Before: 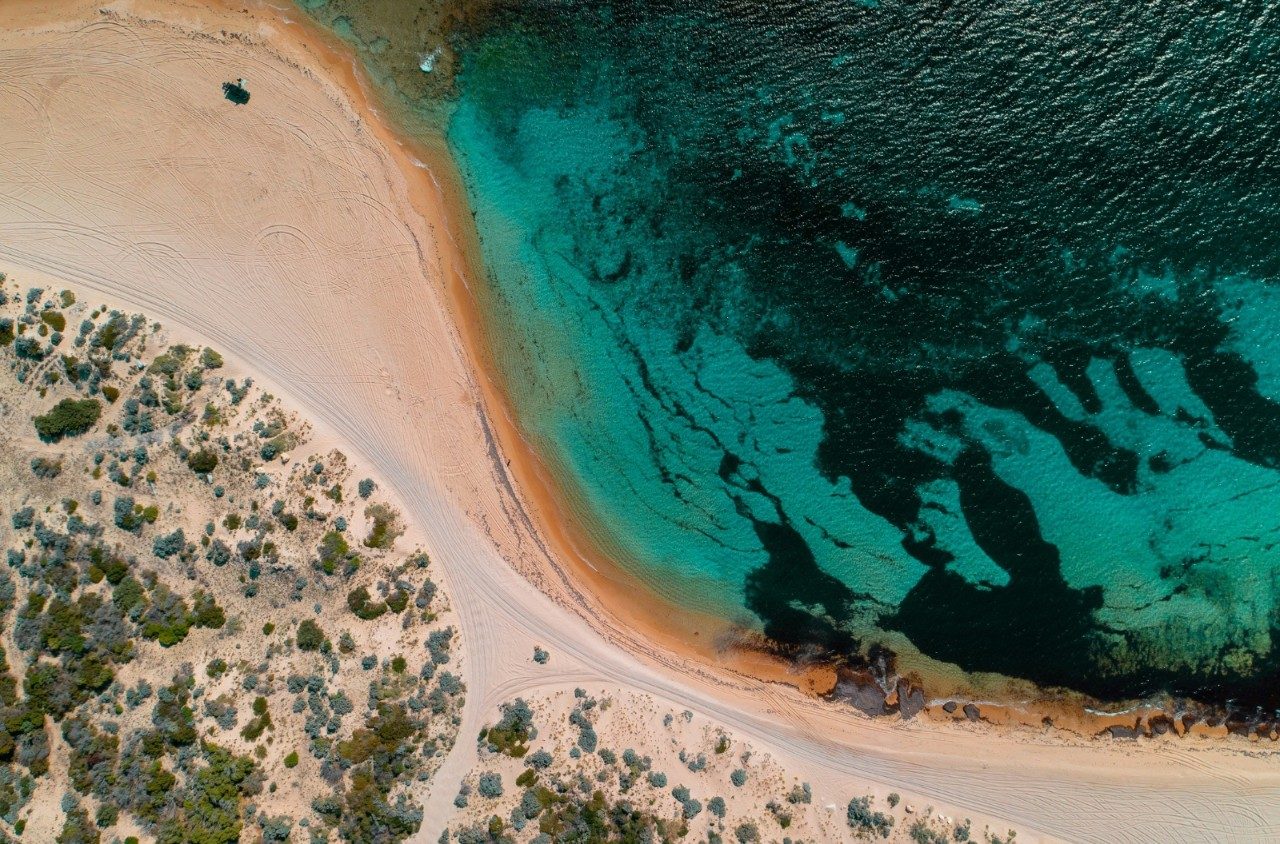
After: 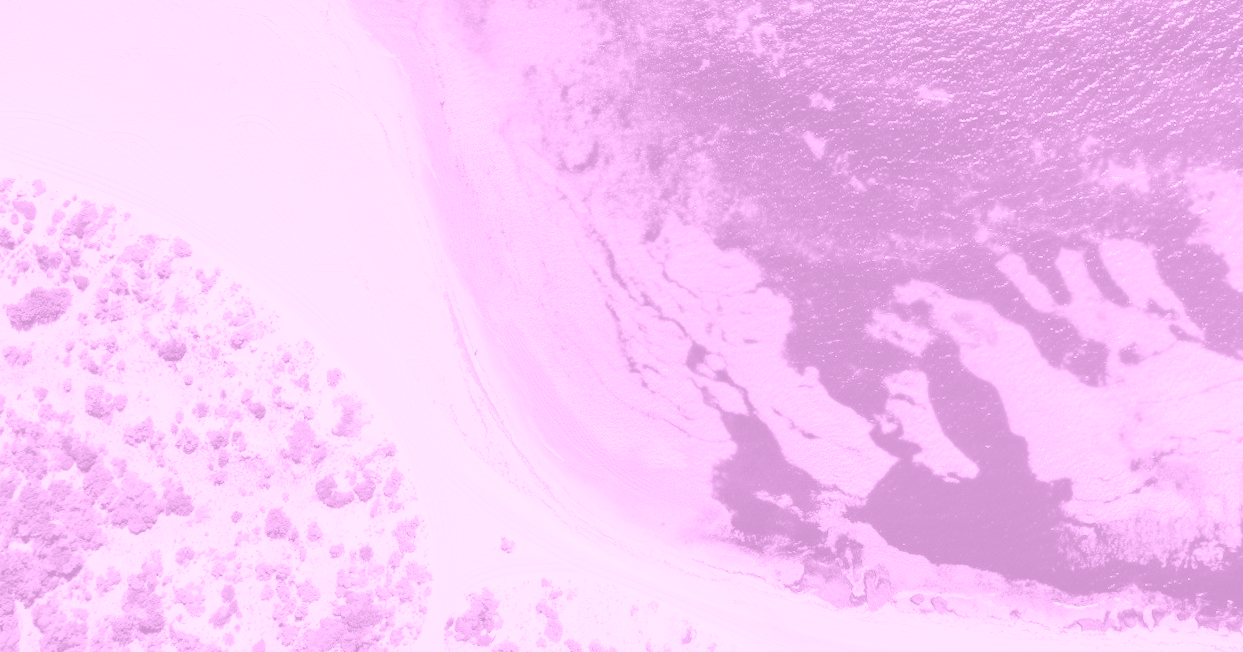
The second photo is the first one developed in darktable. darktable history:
tone curve: curves: ch0 [(0, 0) (0.105, 0.08) (0.195, 0.18) (0.283, 0.288) (0.384, 0.419) (0.485, 0.531) (0.638, 0.69) (0.795, 0.879) (1, 0.977)]; ch1 [(0, 0) (0.161, 0.092) (0.35, 0.33) (0.379, 0.401) (0.456, 0.469) (0.498, 0.503) (0.531, 0.537) (0.596, 0.621) (0.635, 0.655) (1, 1)]; ch2 [(0, 0) (0.371, 0.362) (0.437, 0.437) (0.483, 0.484) (0.53, 0.515) (0.56, 0.58) (0.622, 0.606) (1, 1)], color space Lab, independent channels, preserve colors none
rotate and perspective: rotation 0.192°, lens shift (horizontal) -0.015, crop left 0.005, crop right 0.996, crop top 0.006, crop bottom 0.99
exposure: exposure 1 EV, compensate highlight preservation false
crop and rotate: left 1.814%, top 12.818%, right 0.25%, bottom 9.225%
colorize: hue 331.2°, saturation 75%, source mix 30.28%, lightness 70.52%, version 1
